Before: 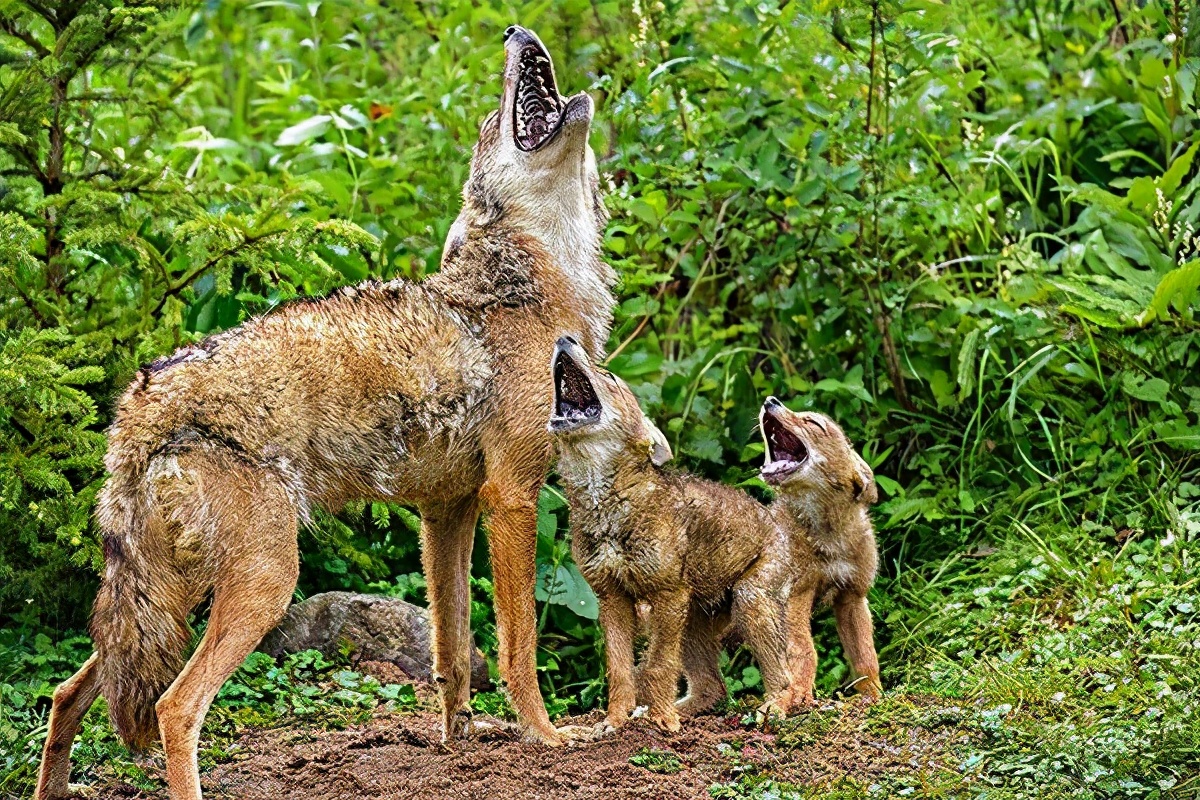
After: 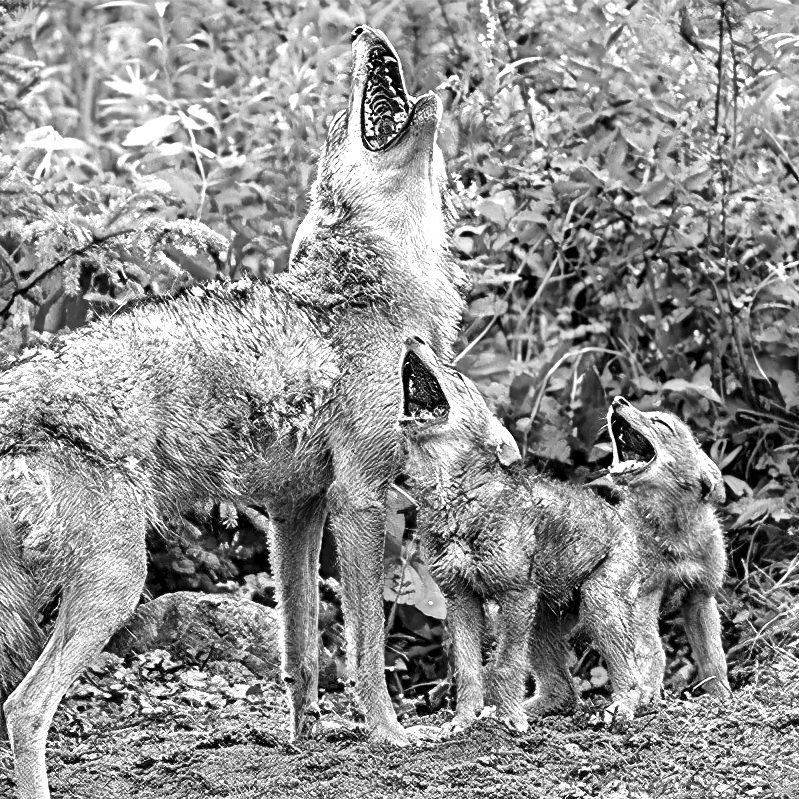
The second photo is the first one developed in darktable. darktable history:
monochrome: a 2.21, b -1.33, size 2.2
crop and rotate: left 12.673%, right 20.66%
local contrast: mode bilateral grid, contrast 20, coarseness 50, detail 159%, midtone range 0.2
exposure: exposure 0.6 EV, compensate highlight preservation false
